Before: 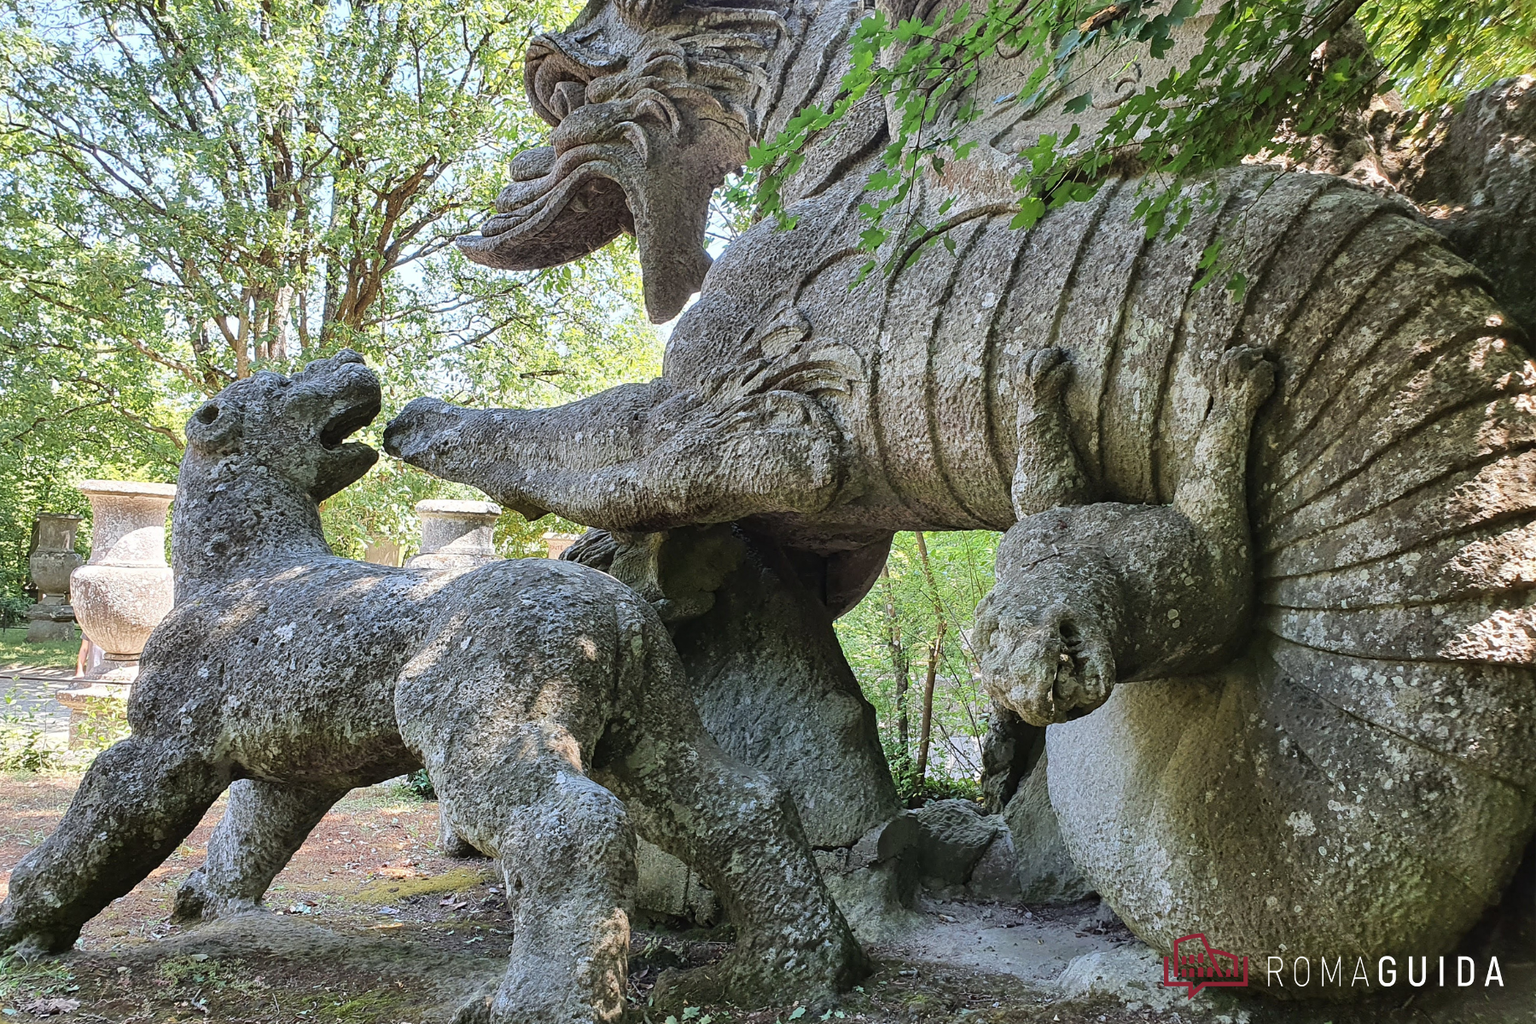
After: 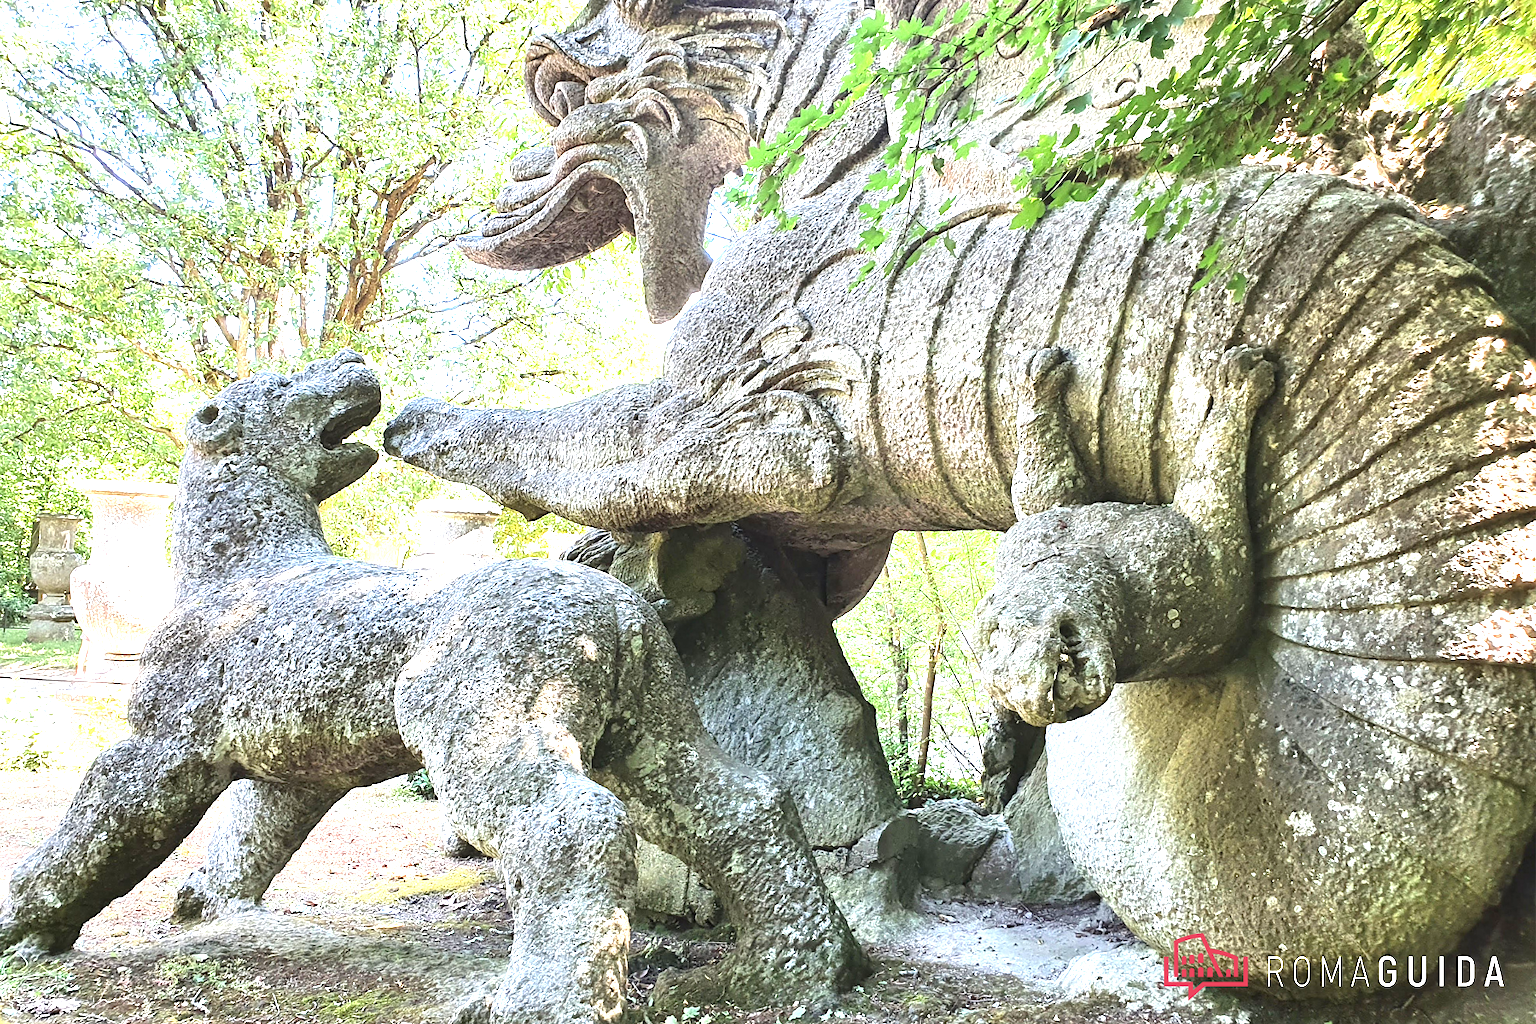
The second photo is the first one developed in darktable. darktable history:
exposure: black level correction 0, exposure 1.741 EV, compensate highlight preservation false
